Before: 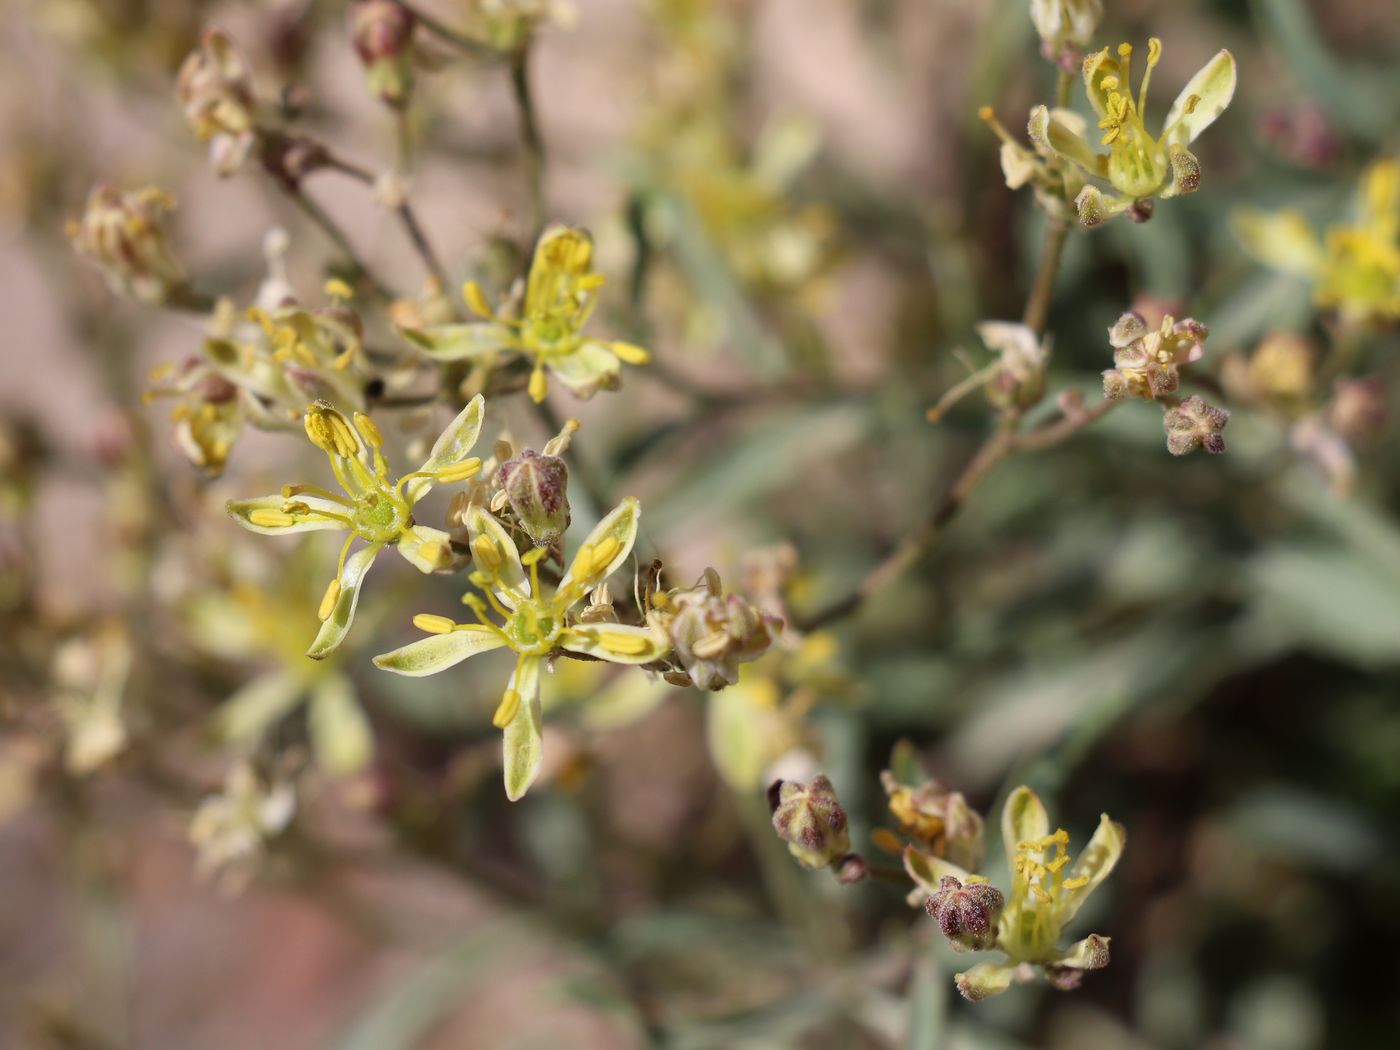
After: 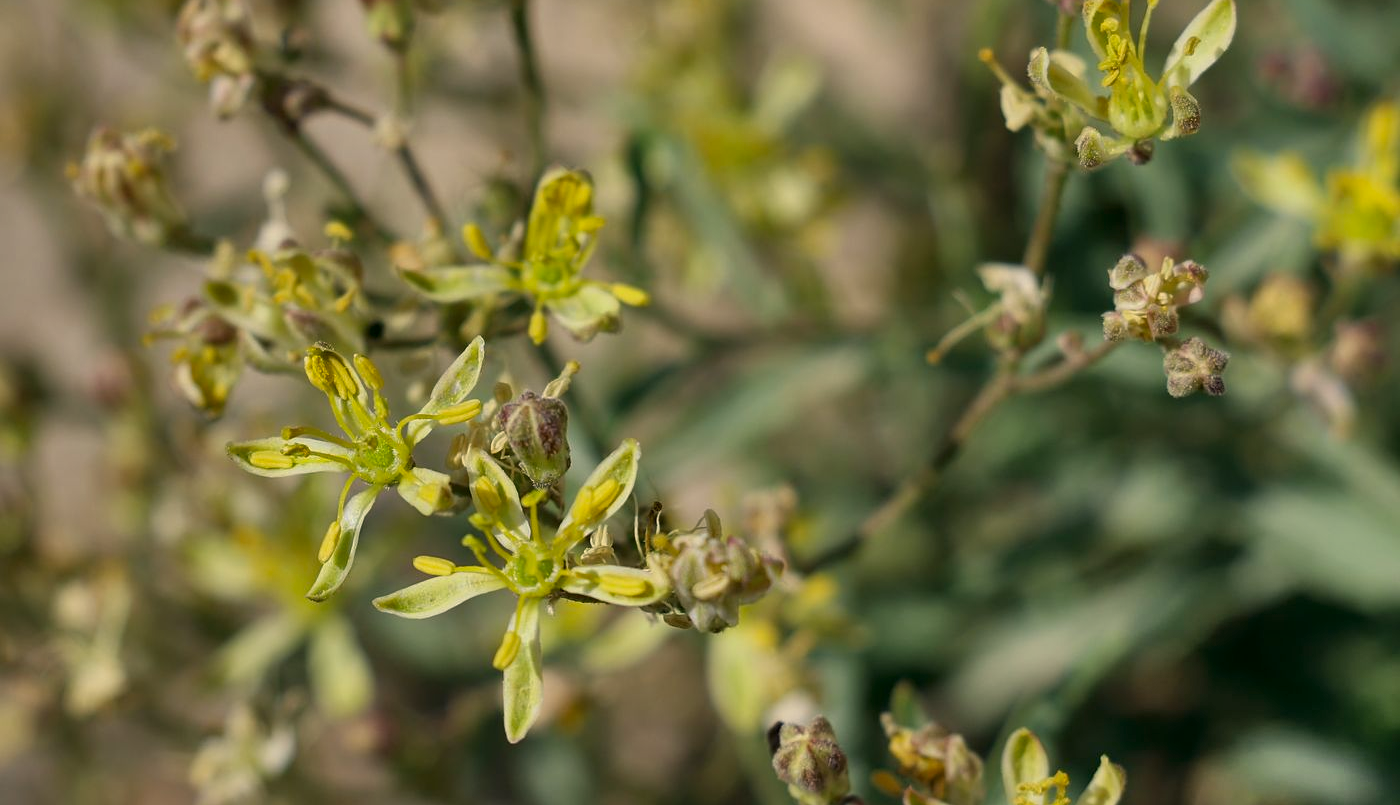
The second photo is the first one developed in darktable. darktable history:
shadows and highlights: shadows 82.03, white point adjustment -9.11, highlights -61.5, soften with gaussian
sharpen: amount 0.215
color correction: highlights a* -0.574, highlights b* 9.52, shadows a* -9.43, shadows b* 0.68
crop: top 5.596%, bottom 17.731%
local contrast: highlights 103%, shadows 98%, detail 119%, midtone range 0.2
